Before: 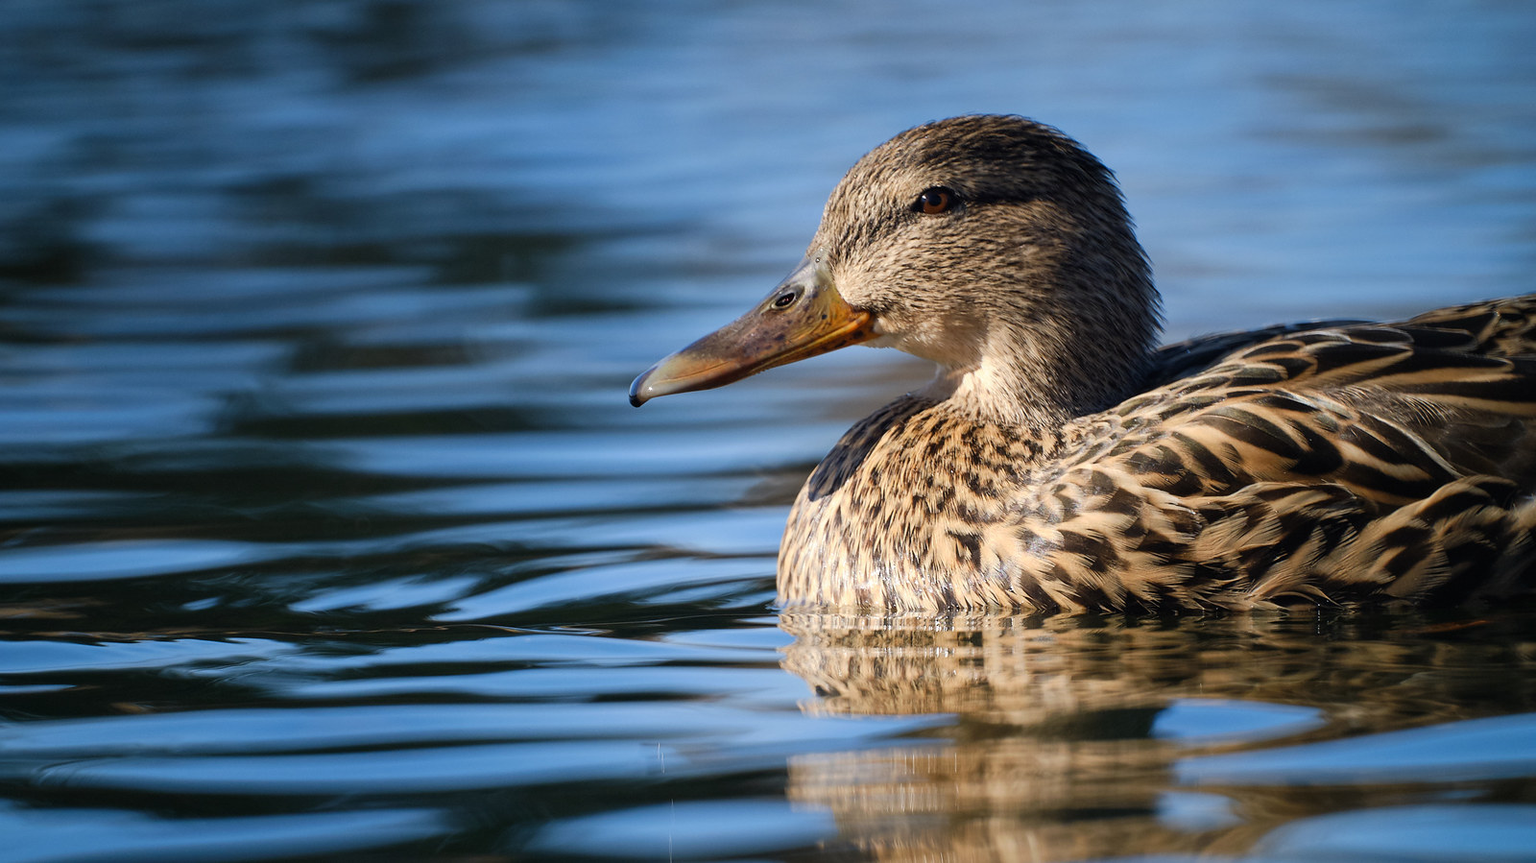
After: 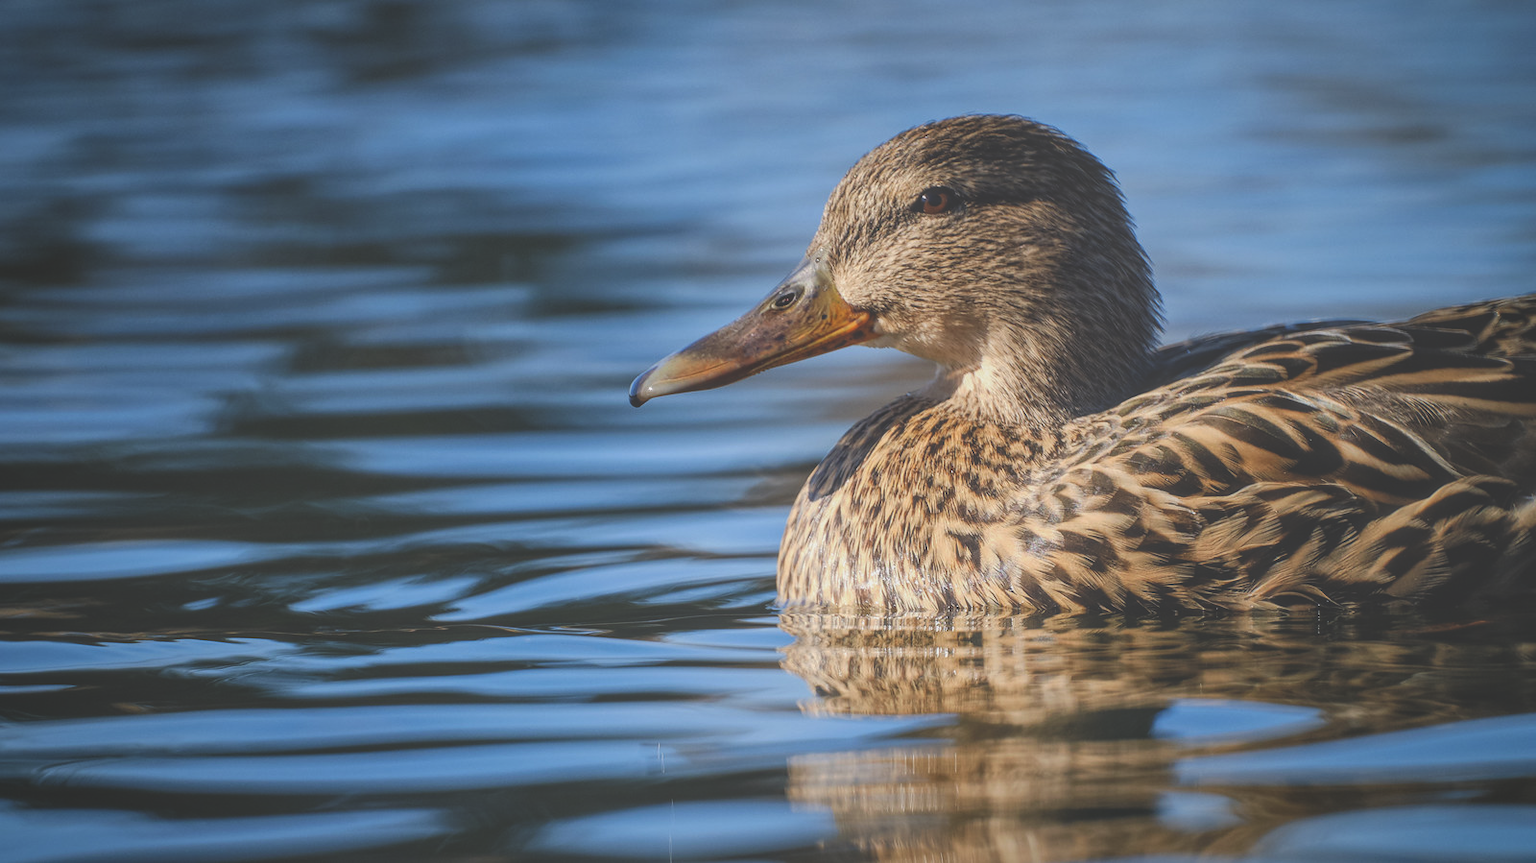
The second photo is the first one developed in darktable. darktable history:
shadows and highlights: soften with gaussian
exposure: black level correction -0.024, exposure -0.119 EV, compensate highlight preservation false
local contrast: highlights 71%, shadows 22%, midtone range 0.195
vignetting: fall-off start 70.88%, brightness -0.297, saturation -0.061, center (0.038, -0.092), width/height ratio 1.334
